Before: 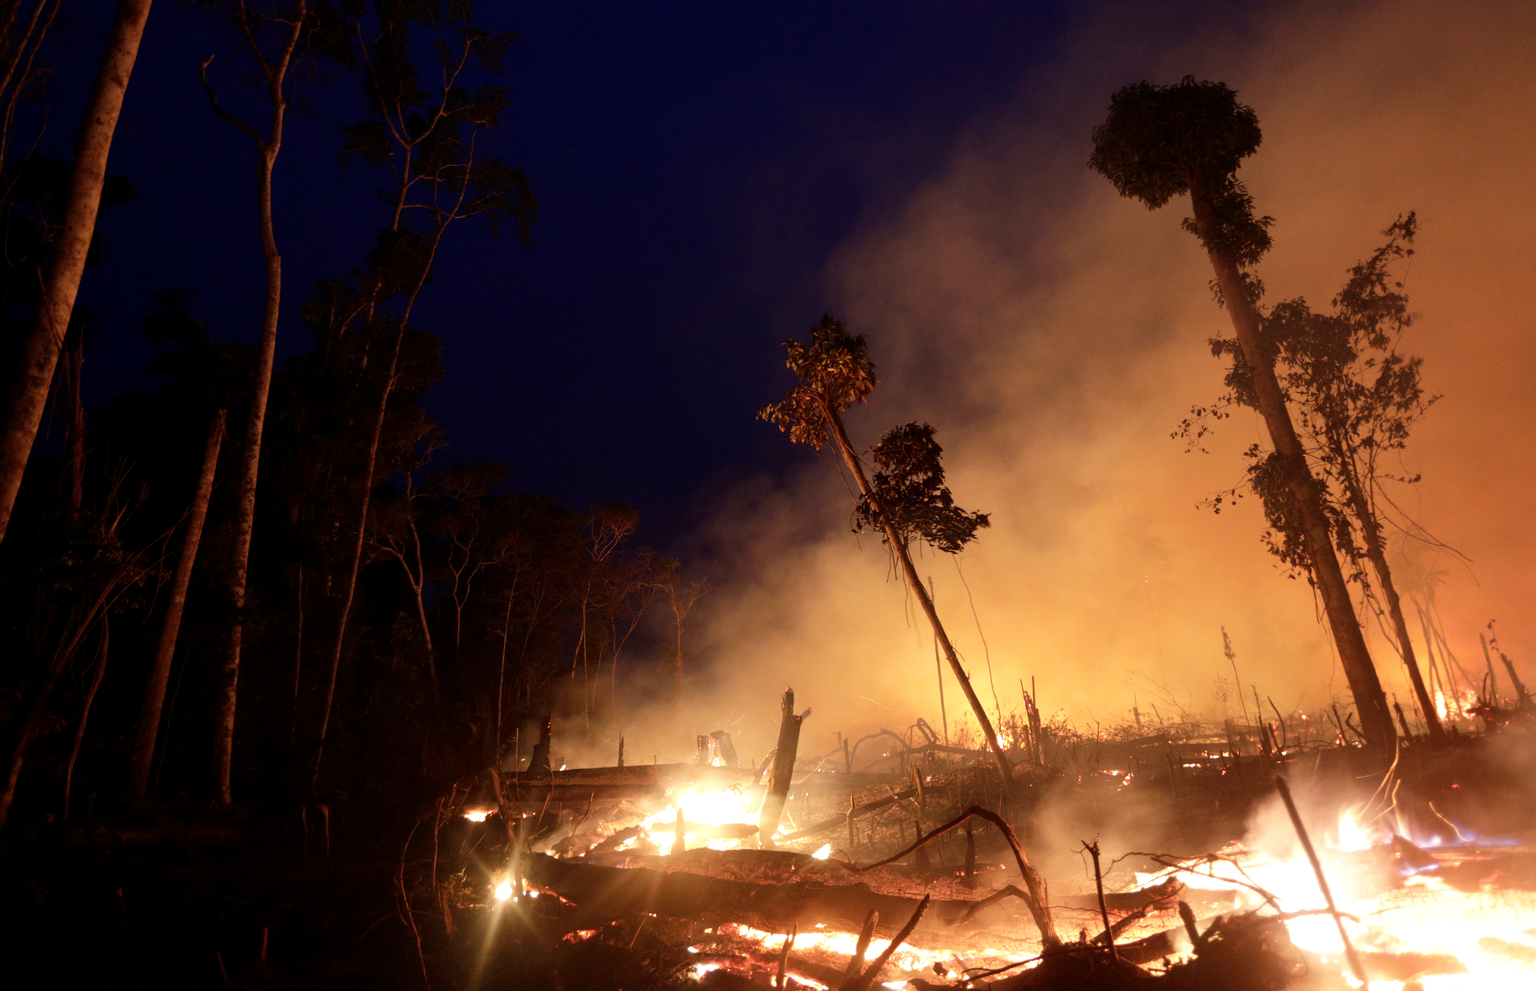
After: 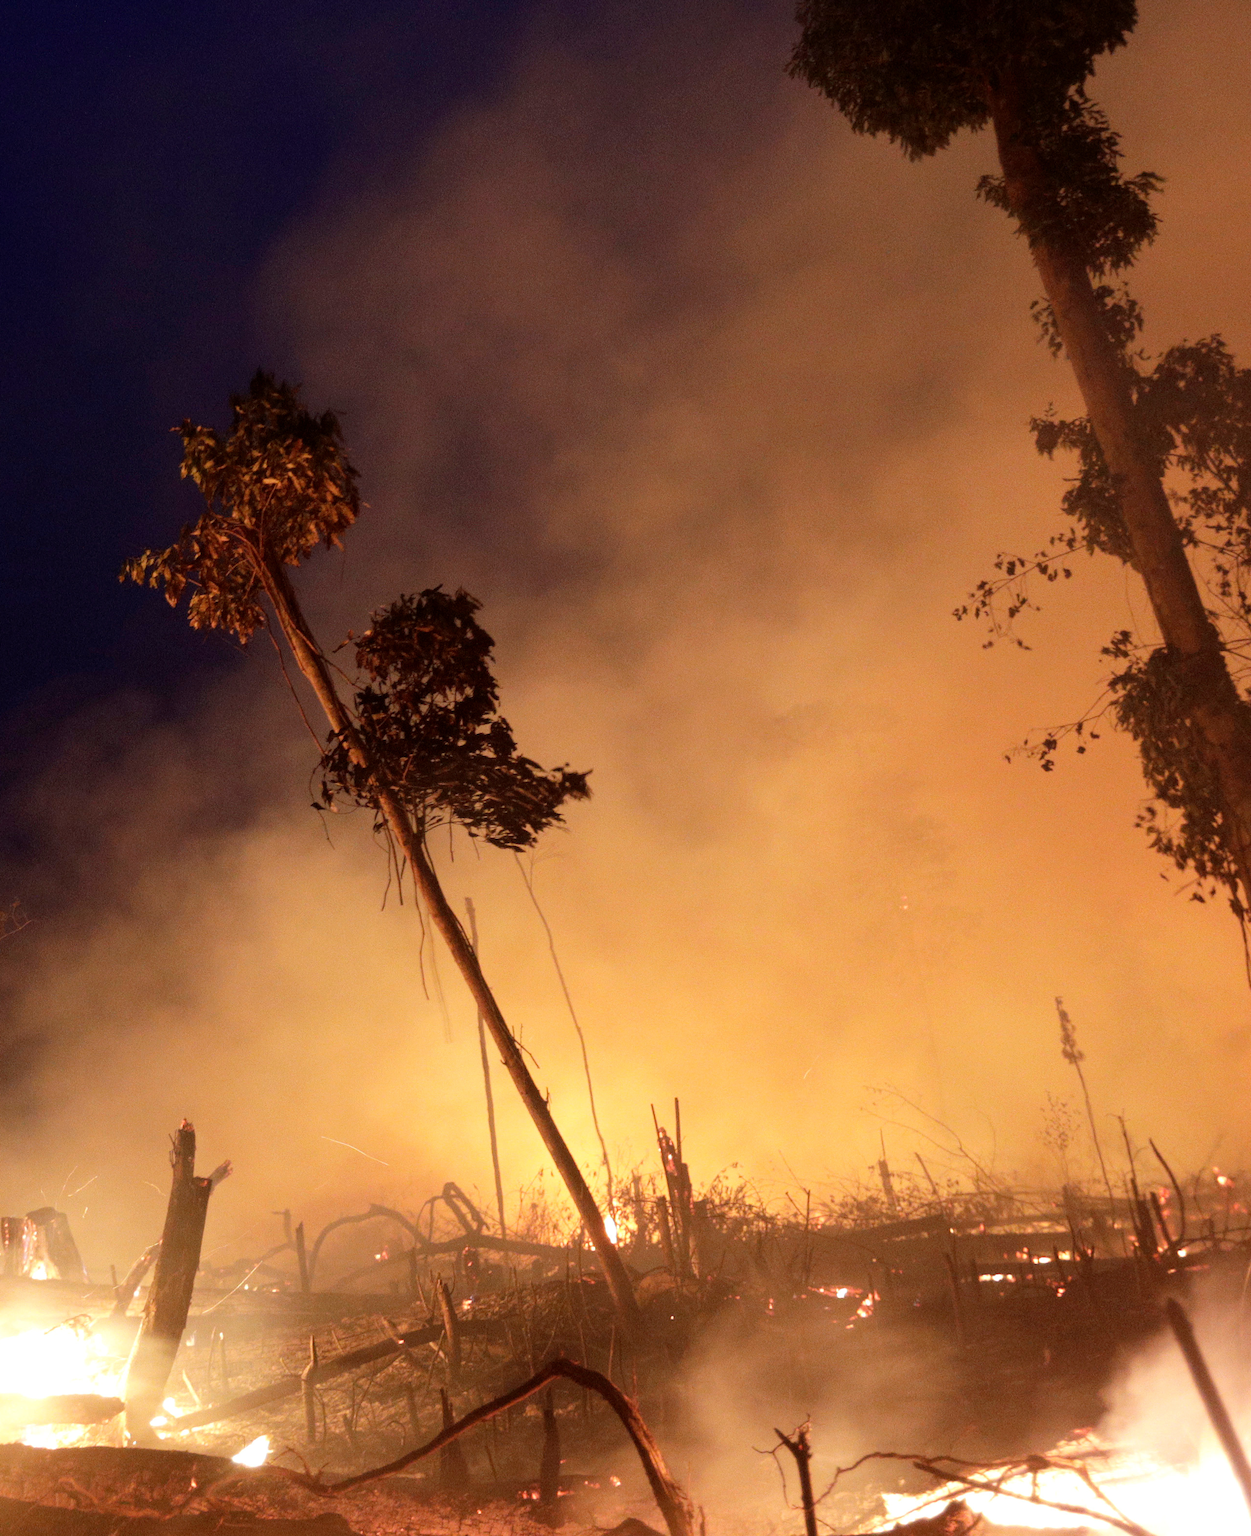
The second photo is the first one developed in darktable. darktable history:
crop: left 45.383%, top 13.192%, right 14.142%, bottom 9.795%
